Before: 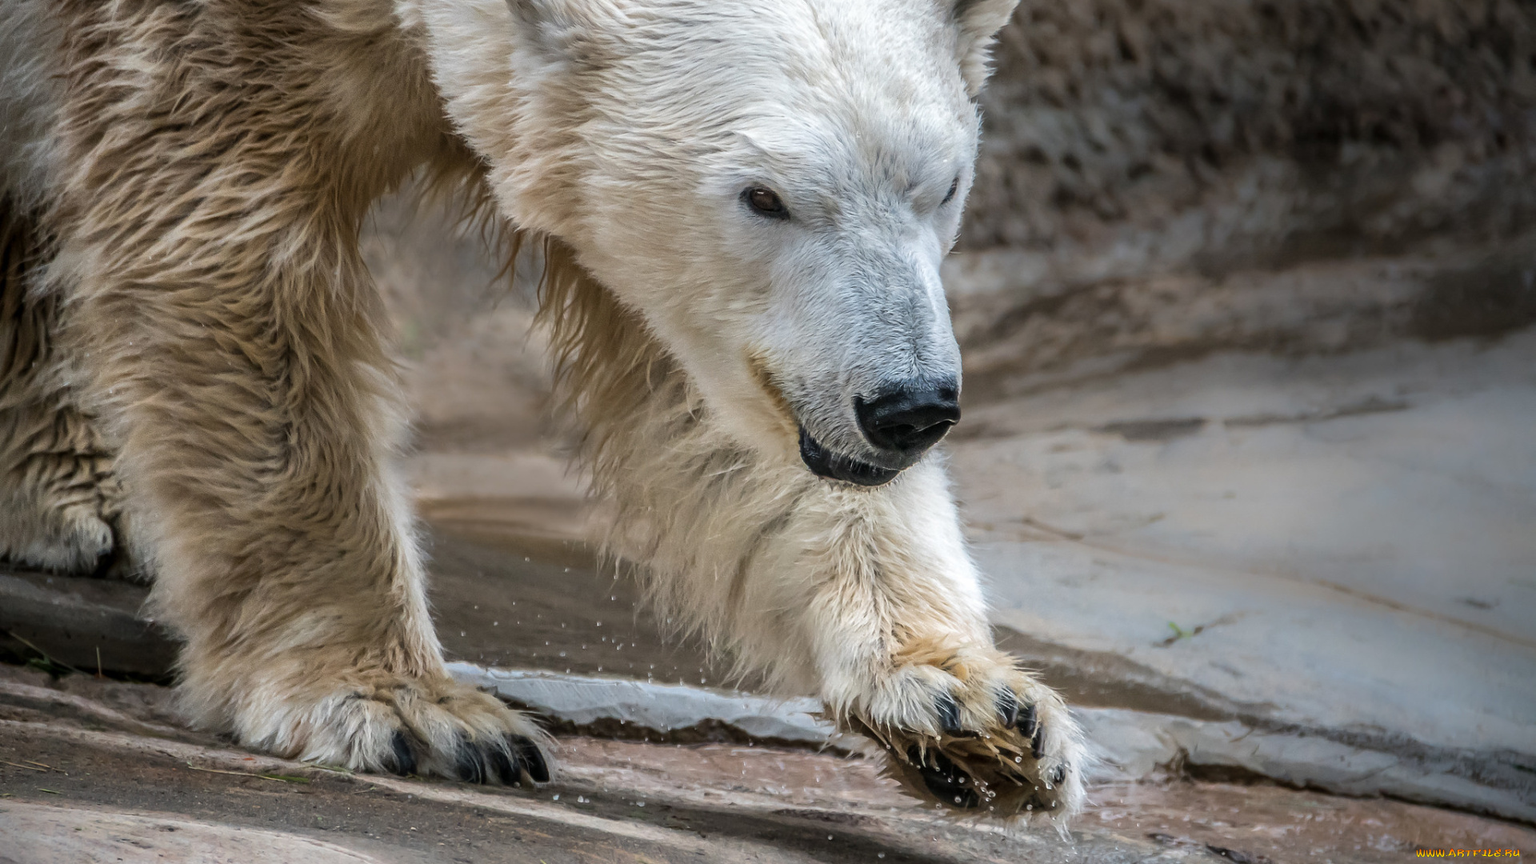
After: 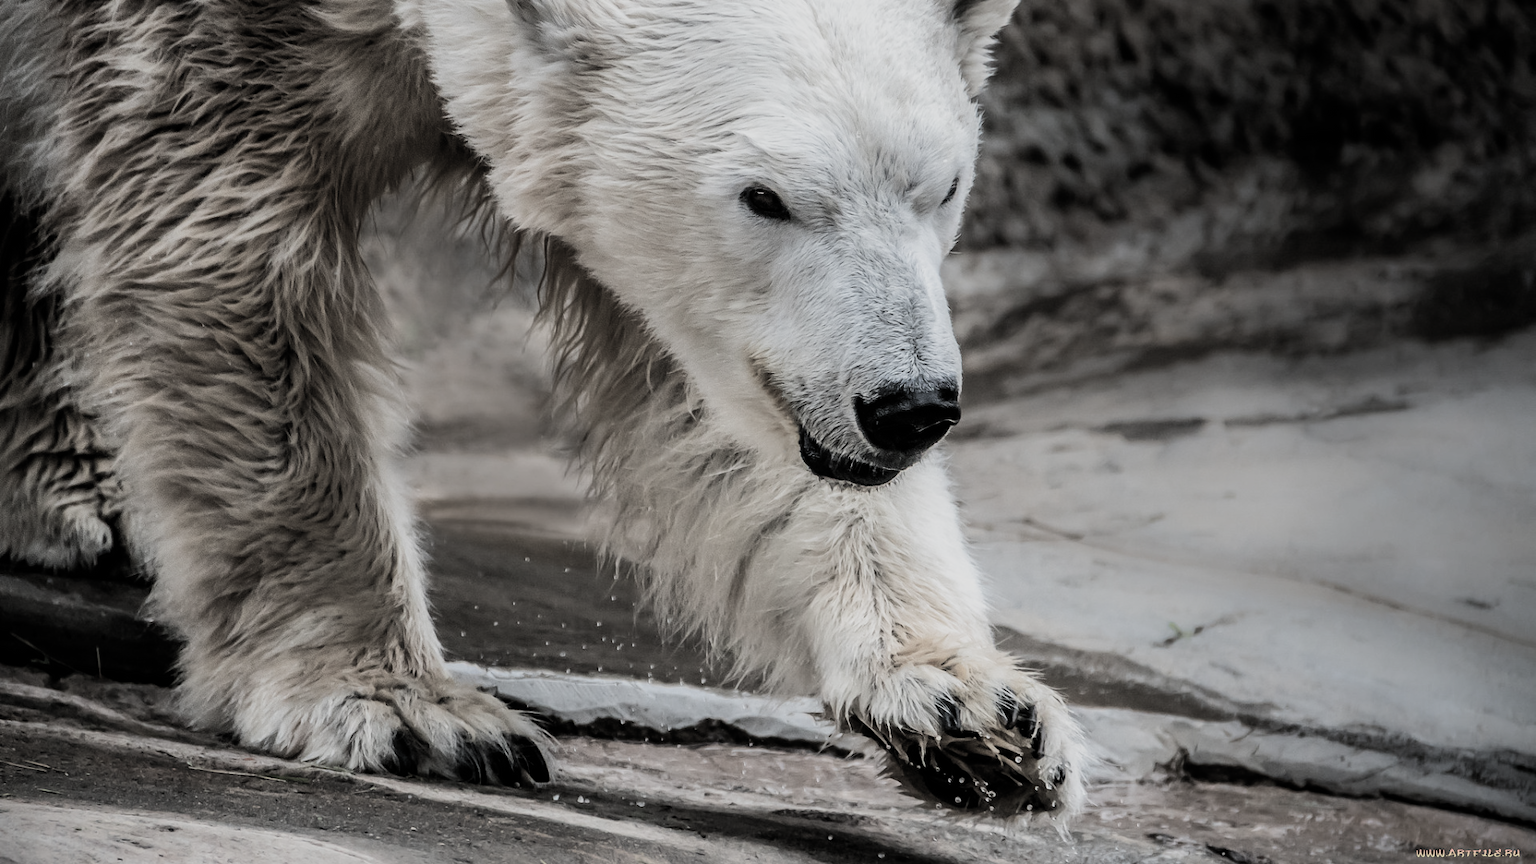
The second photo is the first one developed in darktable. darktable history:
filmic rgb: black relative exposure -5.1 EV, white relative exposure 3.97 EV, hardness 2.88, contrast 1.409, highlights saturation mix -30.56%, color science v5 (2021), contrast in shadows safe, contrast in highlights safe
